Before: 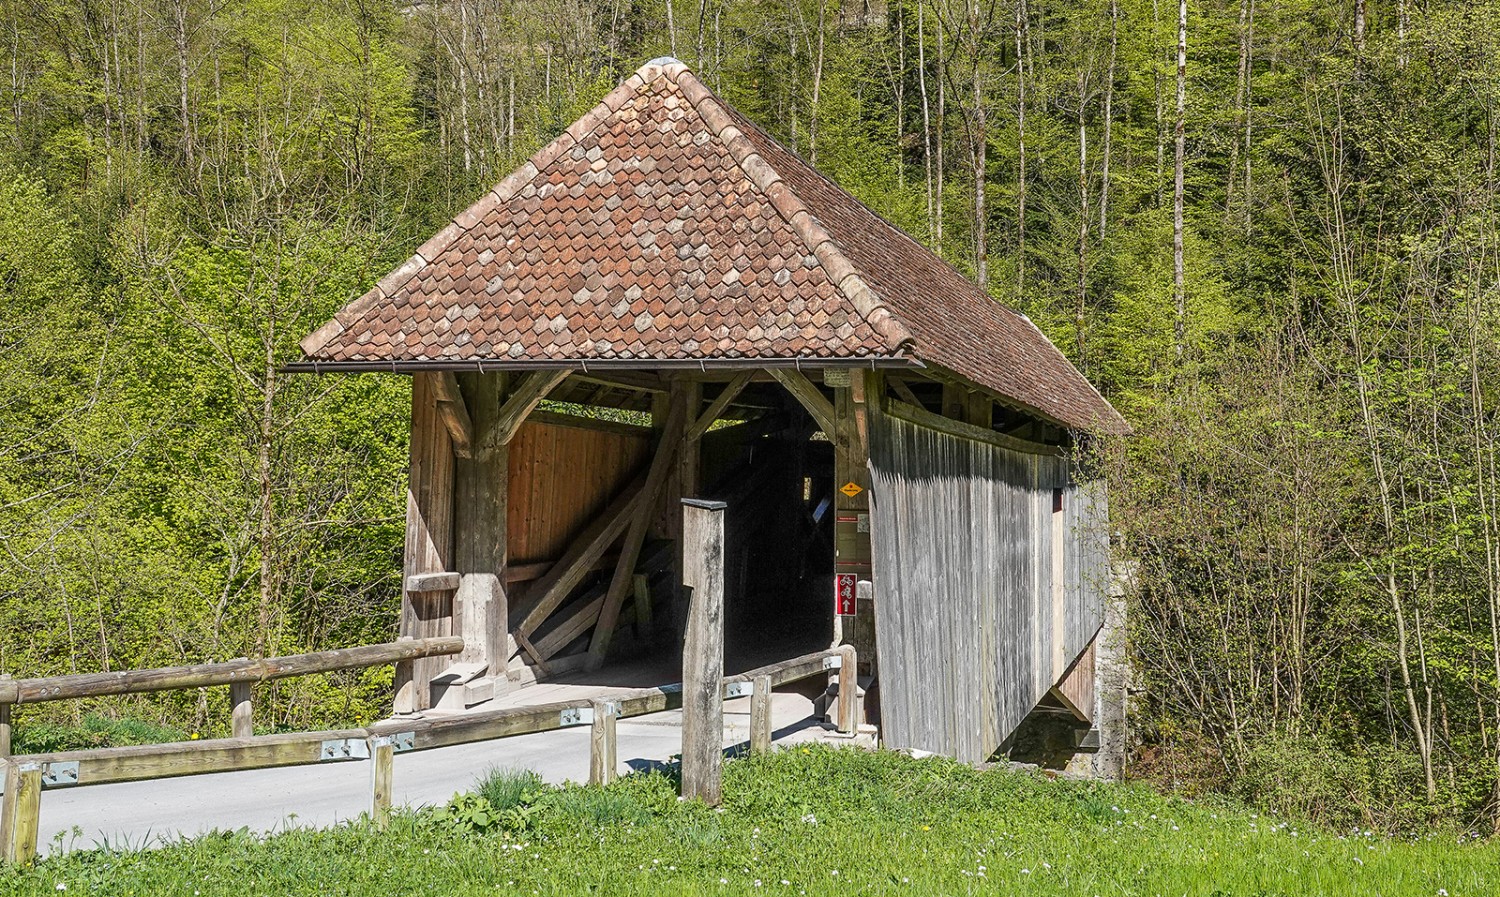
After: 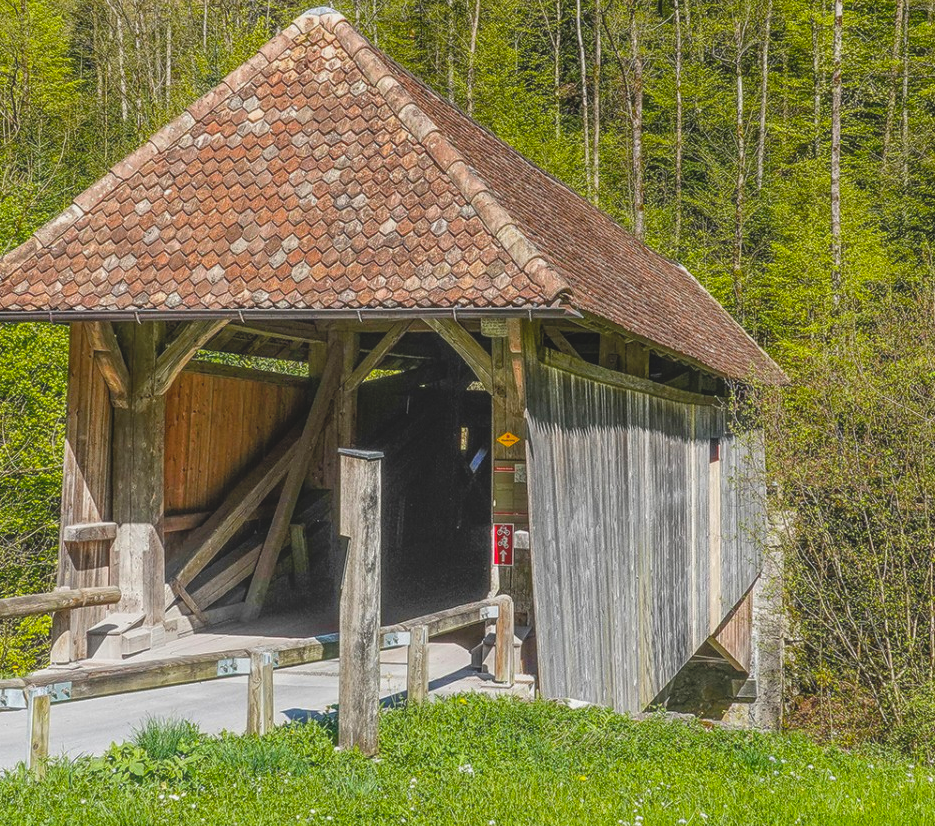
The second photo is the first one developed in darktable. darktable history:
color balance rgb: perceptual saturation grading › global saturation 20%, global vibrance 10%
crop and rotate: left 22.918%, top 5.629%, right 14.711%, bottom 2.247%
shadows and highlights: radius 264.75, soften with gaussian
local contrast: highlights 73%, shadows 15%, midtone range 0.197
